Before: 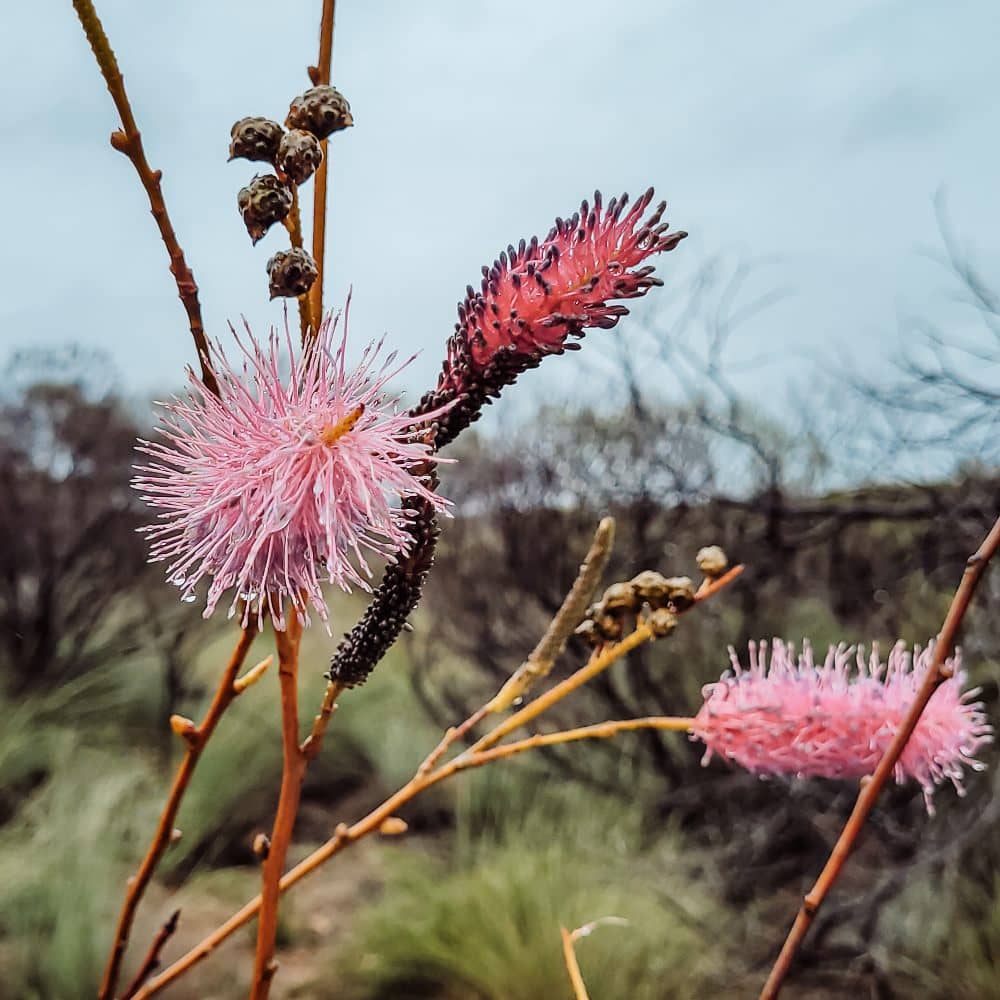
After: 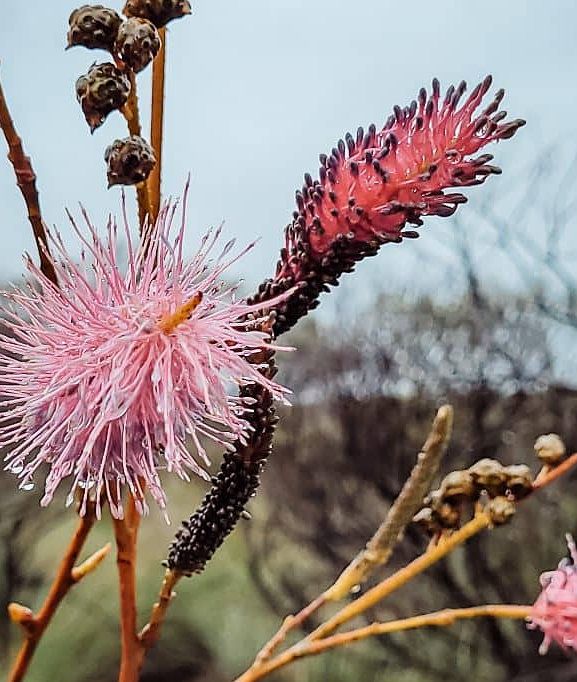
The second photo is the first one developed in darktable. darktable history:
sharpen: radius 1.272, amount 0.305, threshold 0
crop: left 16.202%, top 11.208%, right 26.045%, bottom 20.557%
